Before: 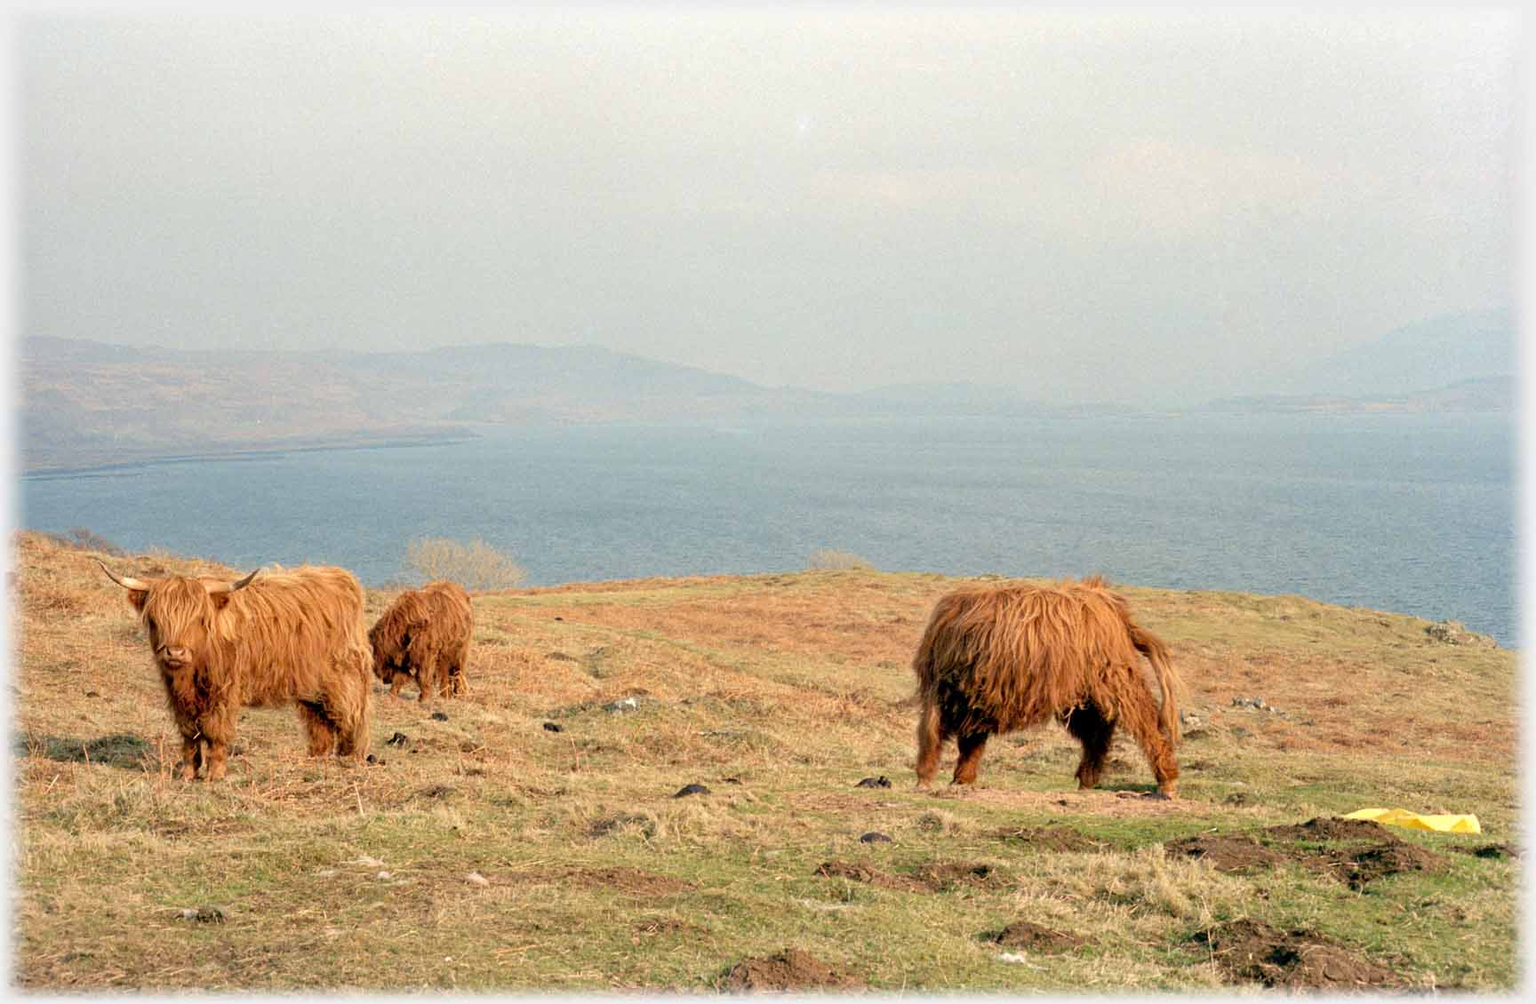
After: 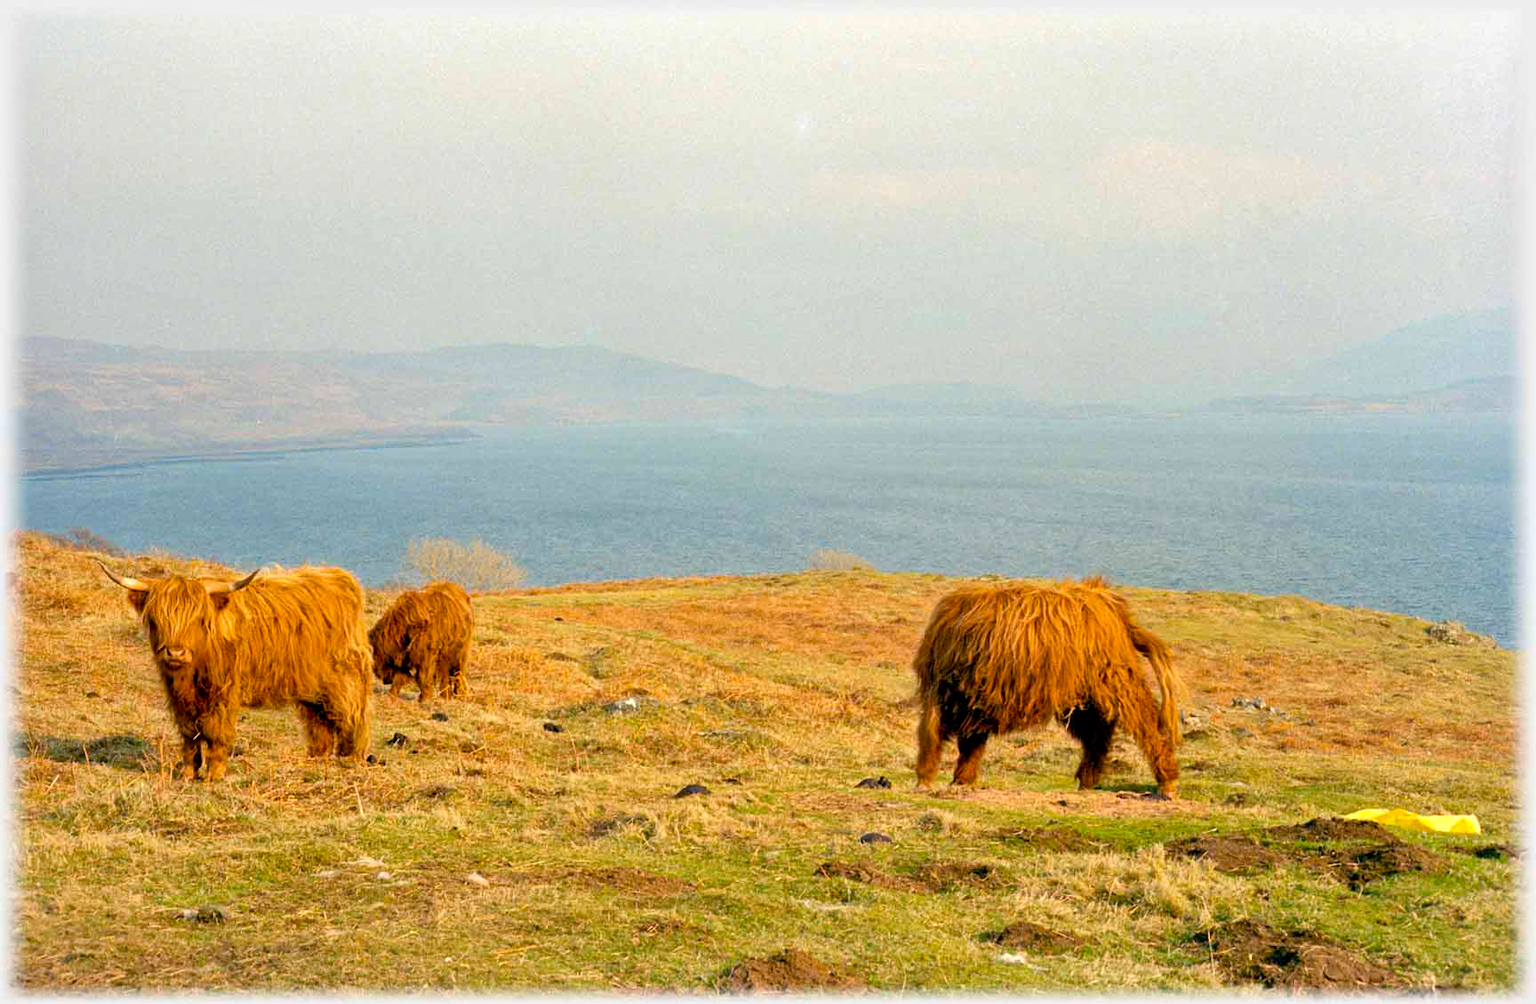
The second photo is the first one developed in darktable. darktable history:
color balance rgb: linear chroma grading › global chroma 15%, perceptual saturation grading › global saturation 30%
local contrast: mode bilateral grid, contrast 20, coarseness 50, detail 120%, midtone range 0.2
